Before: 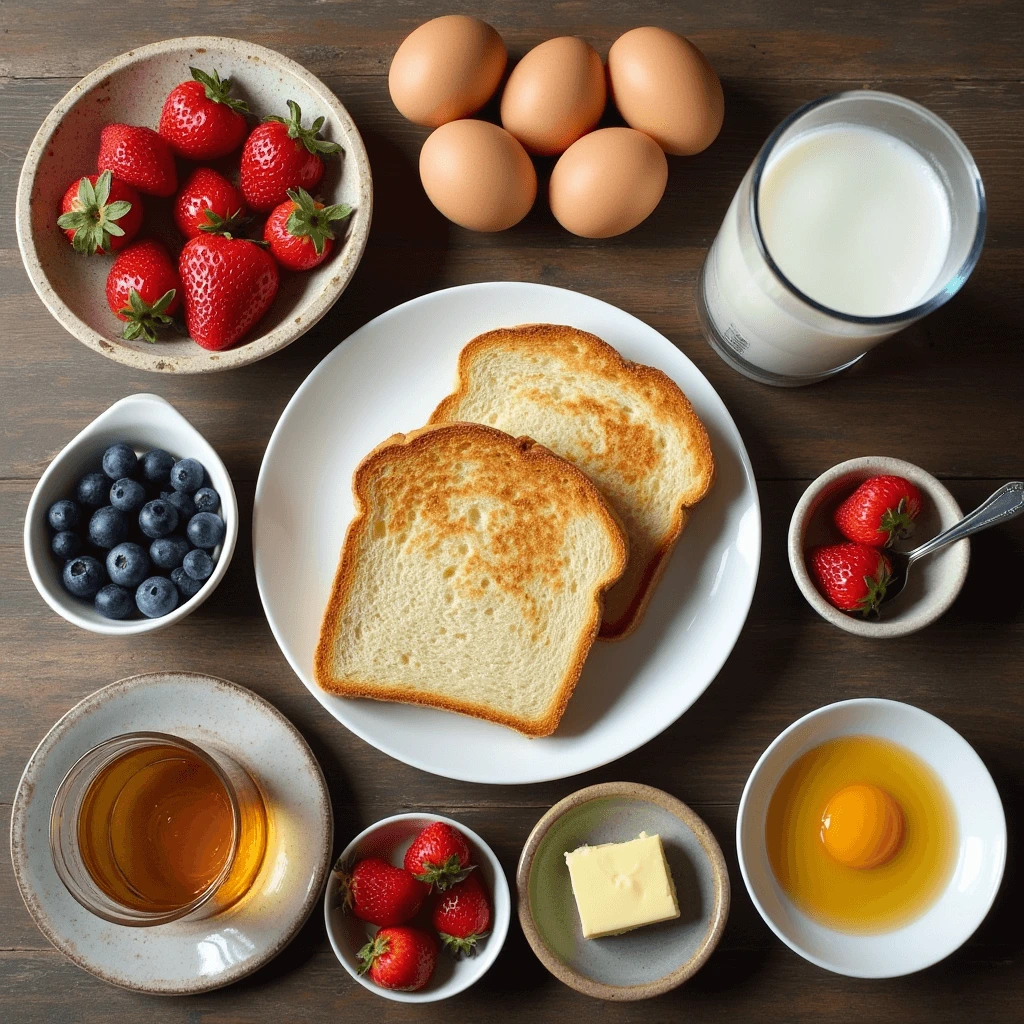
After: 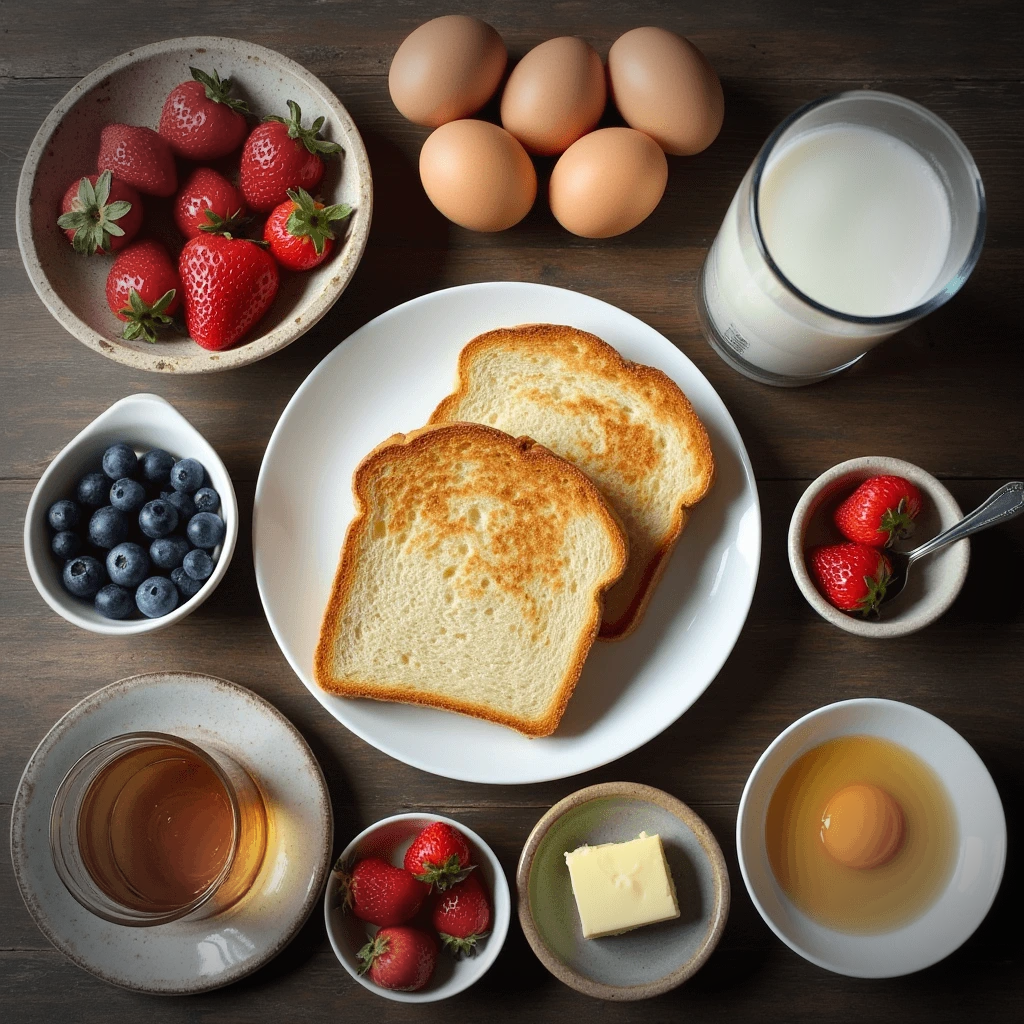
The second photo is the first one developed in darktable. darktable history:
vignetting: fall-off start 75%, brightness -0.692, width/height ratio 1.084
white balance: emerald 1
